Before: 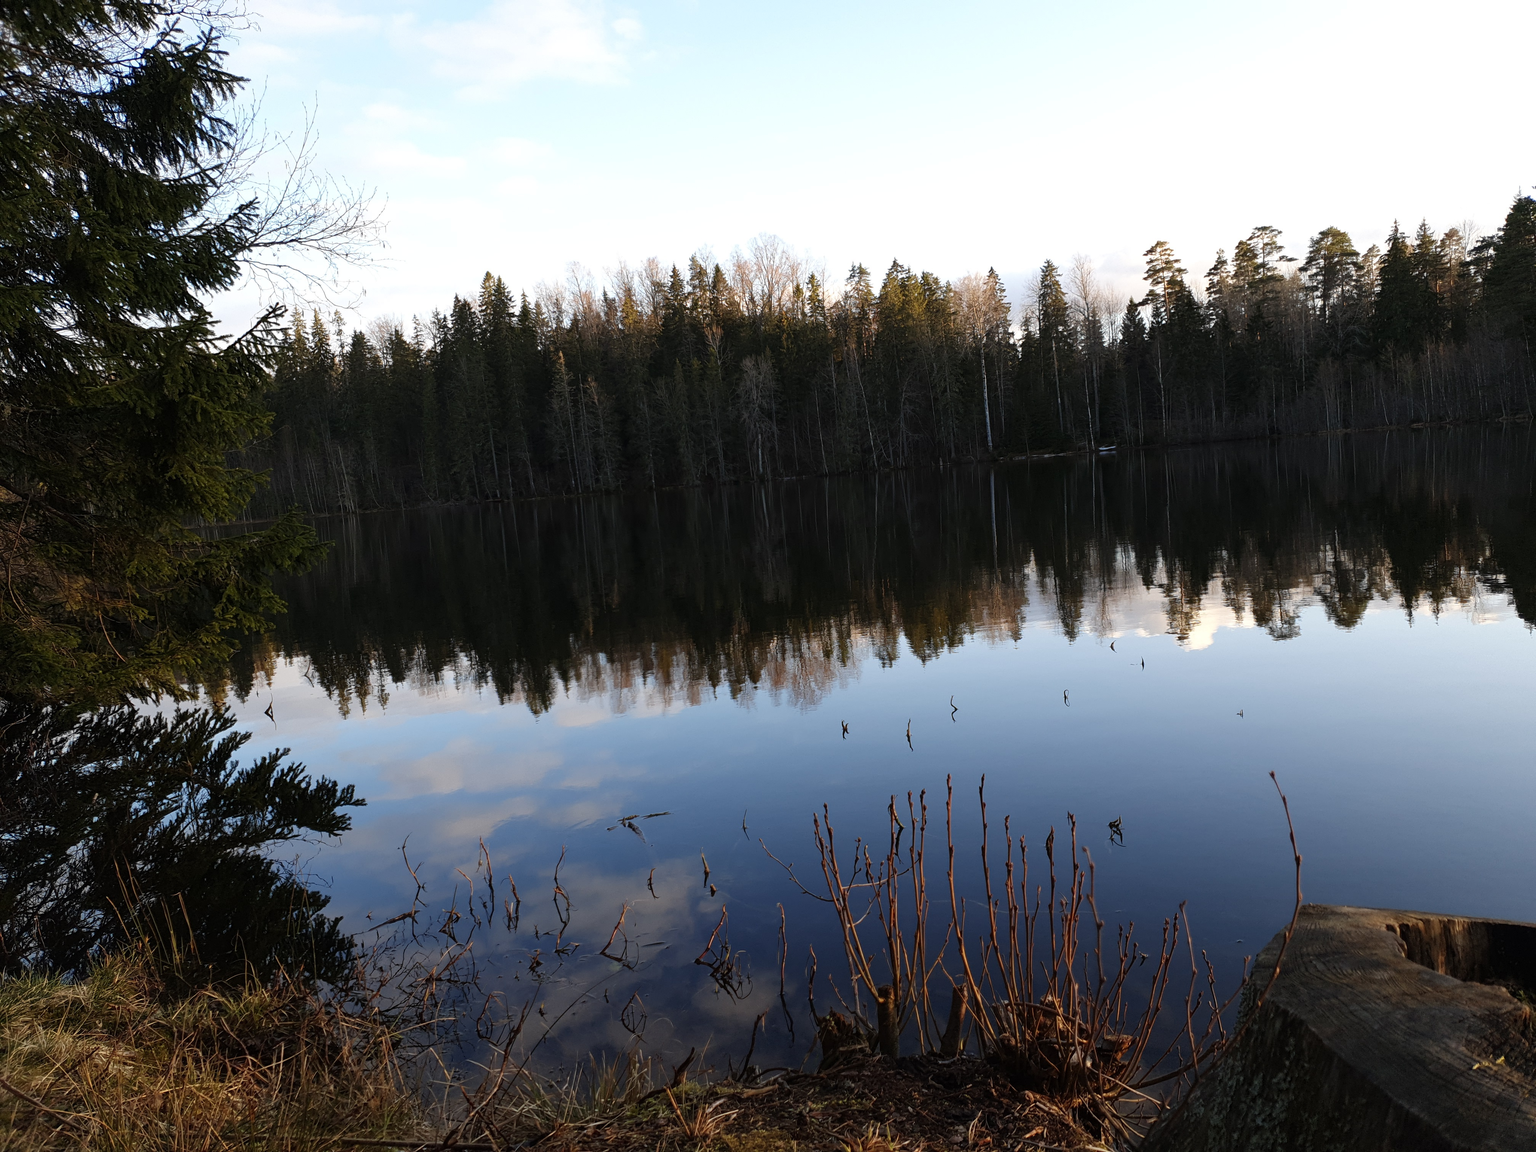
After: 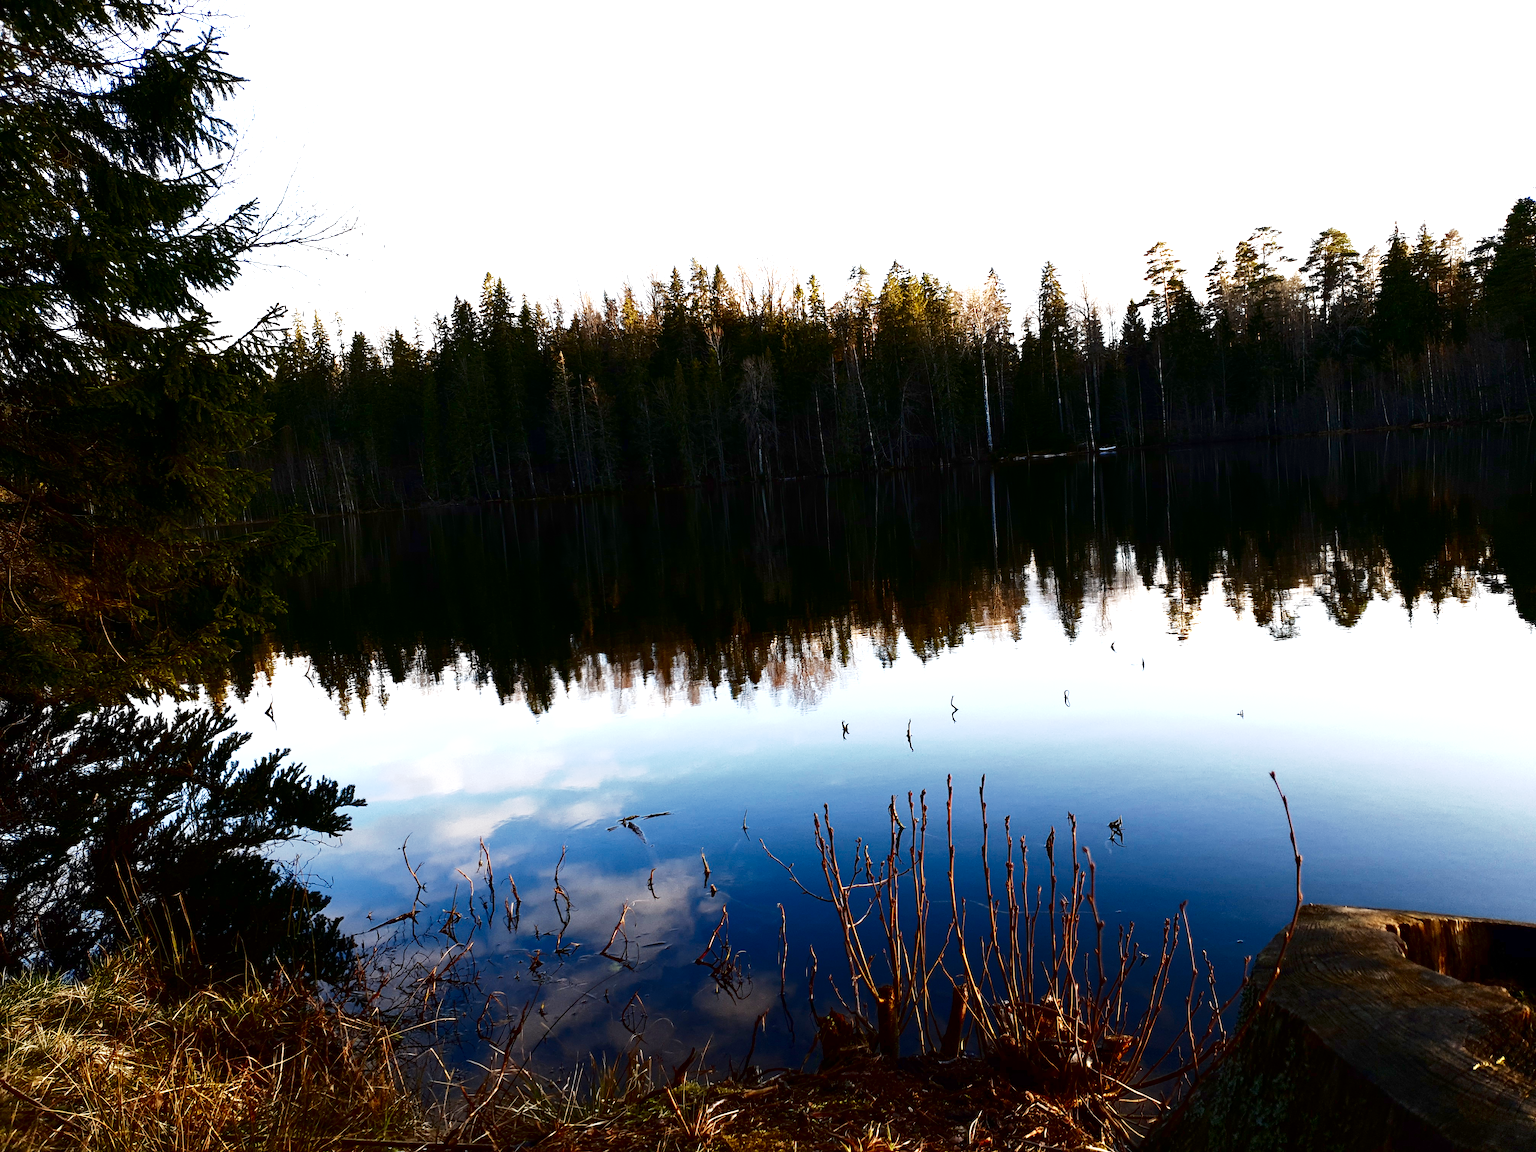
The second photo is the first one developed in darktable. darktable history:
shadows and highlights: shadows -20, white point adjustment -2, highlights -35
exposure: exposure 1.5 EV, compensate highlight preservation false
contrast brightness saturation: contrast 0.09, brightness -0.59, saturation 0.17
base curve: curves: ch0 [(0, 0) (0.688, 0.865) (1, 1)], preserve colors none
